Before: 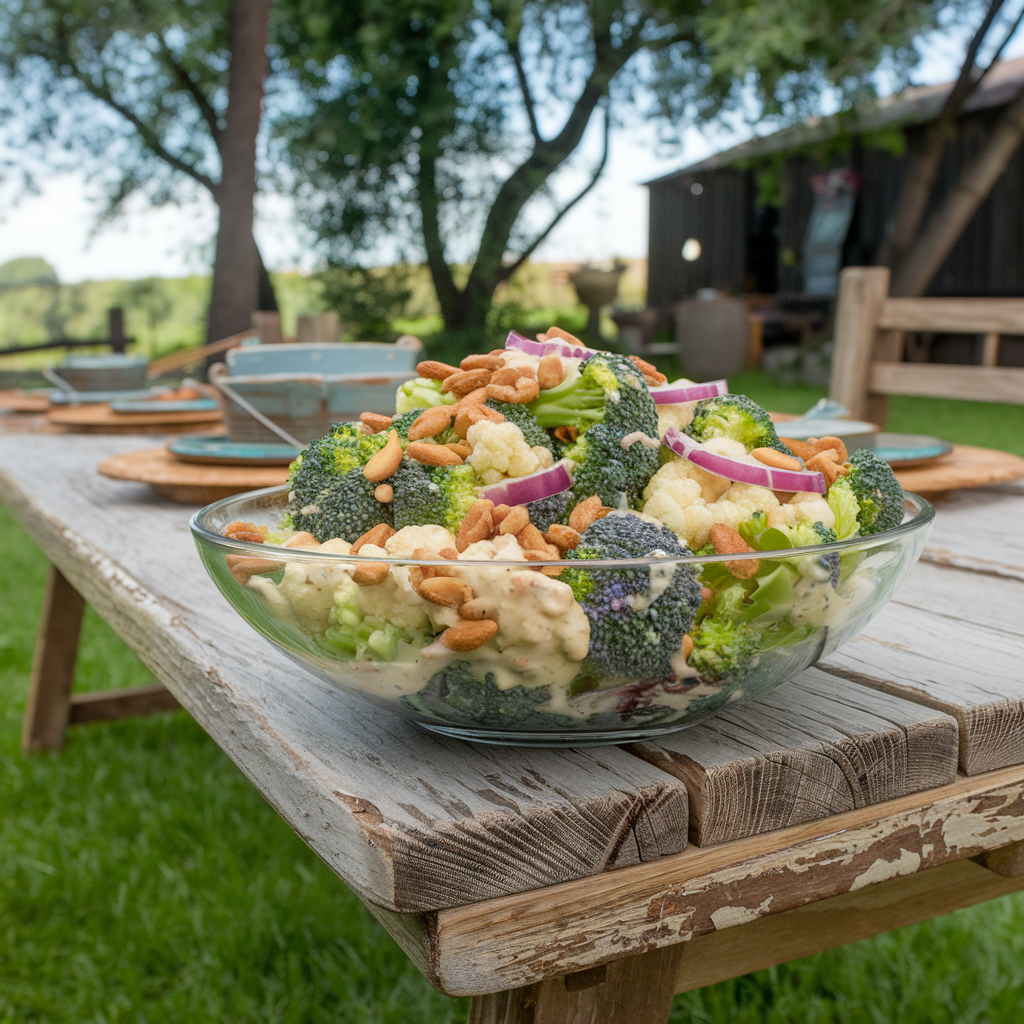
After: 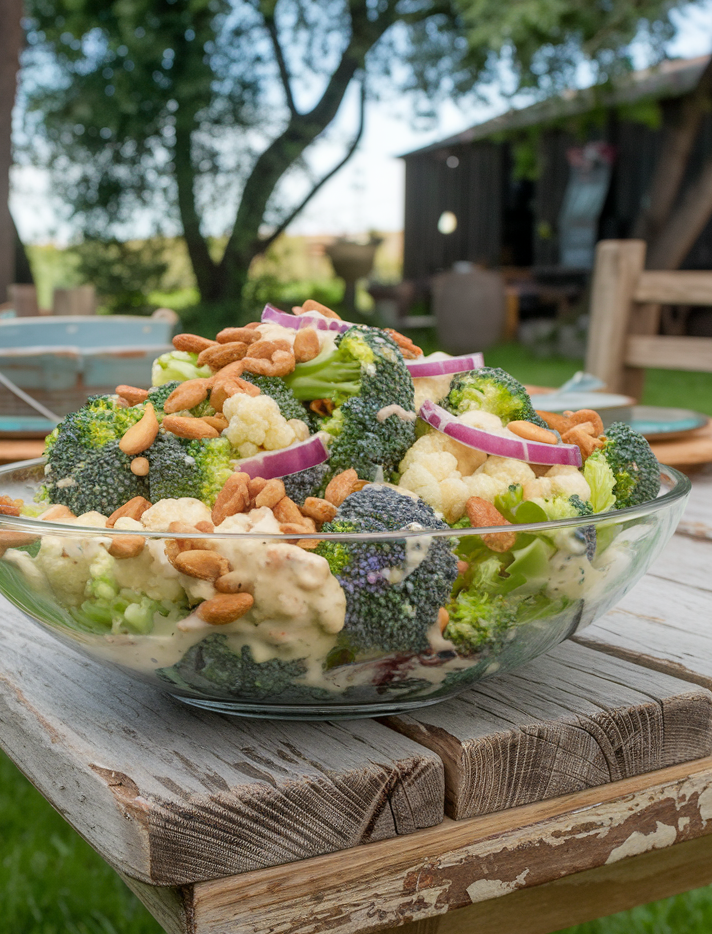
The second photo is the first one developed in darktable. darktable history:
crop and rotate: left 23.867%, top 2.731%, right 6.522%, bottom 6.025%
